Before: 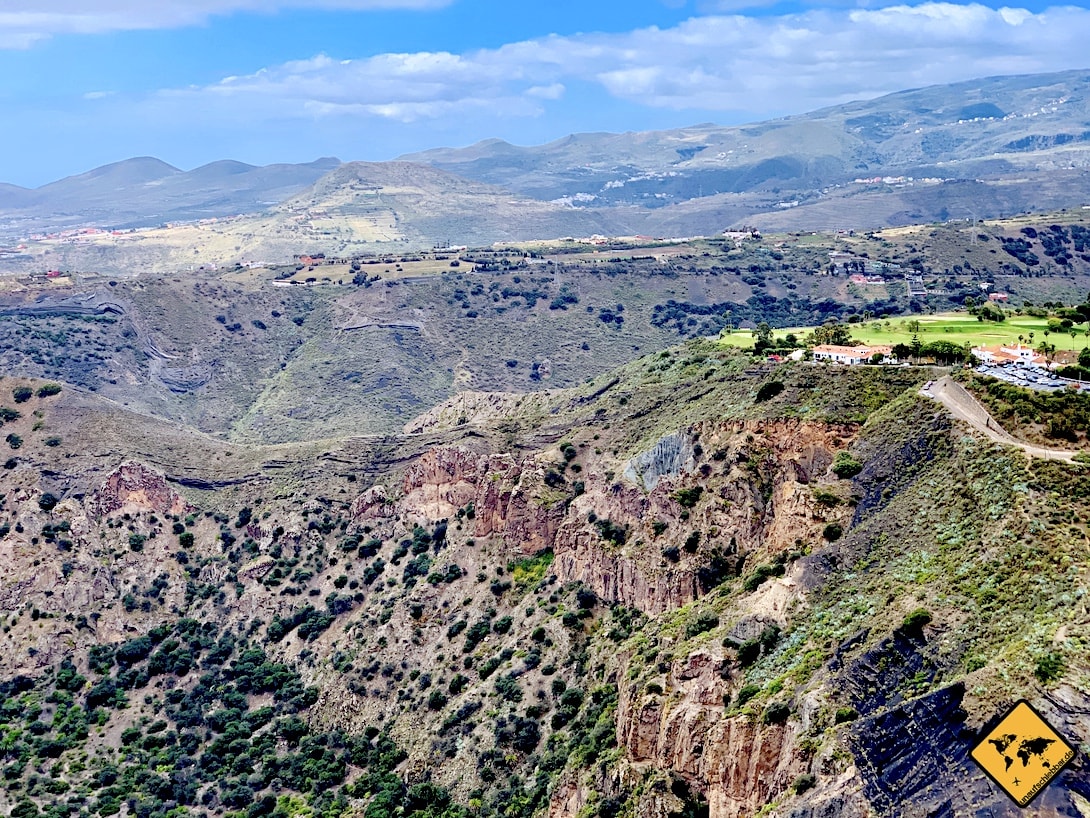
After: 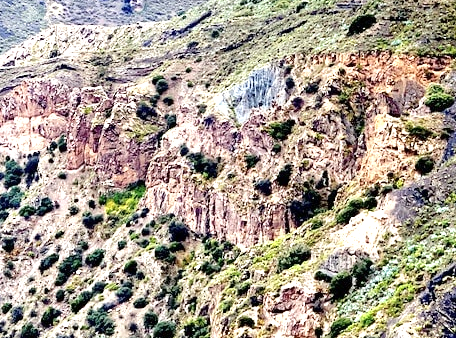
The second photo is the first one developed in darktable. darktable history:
local contrast: mode bilateral grid, contrast 19, coarseness 49, detail 119%, midtone range 0.2
levels: mode automatic
crop: left 37.496%, top 44.964%, right 20.606%, bottom 13.69%
exposure: black level correction 0, exposure 0.95 EV, compensate exposure bias true, compensate highlight preservation false
